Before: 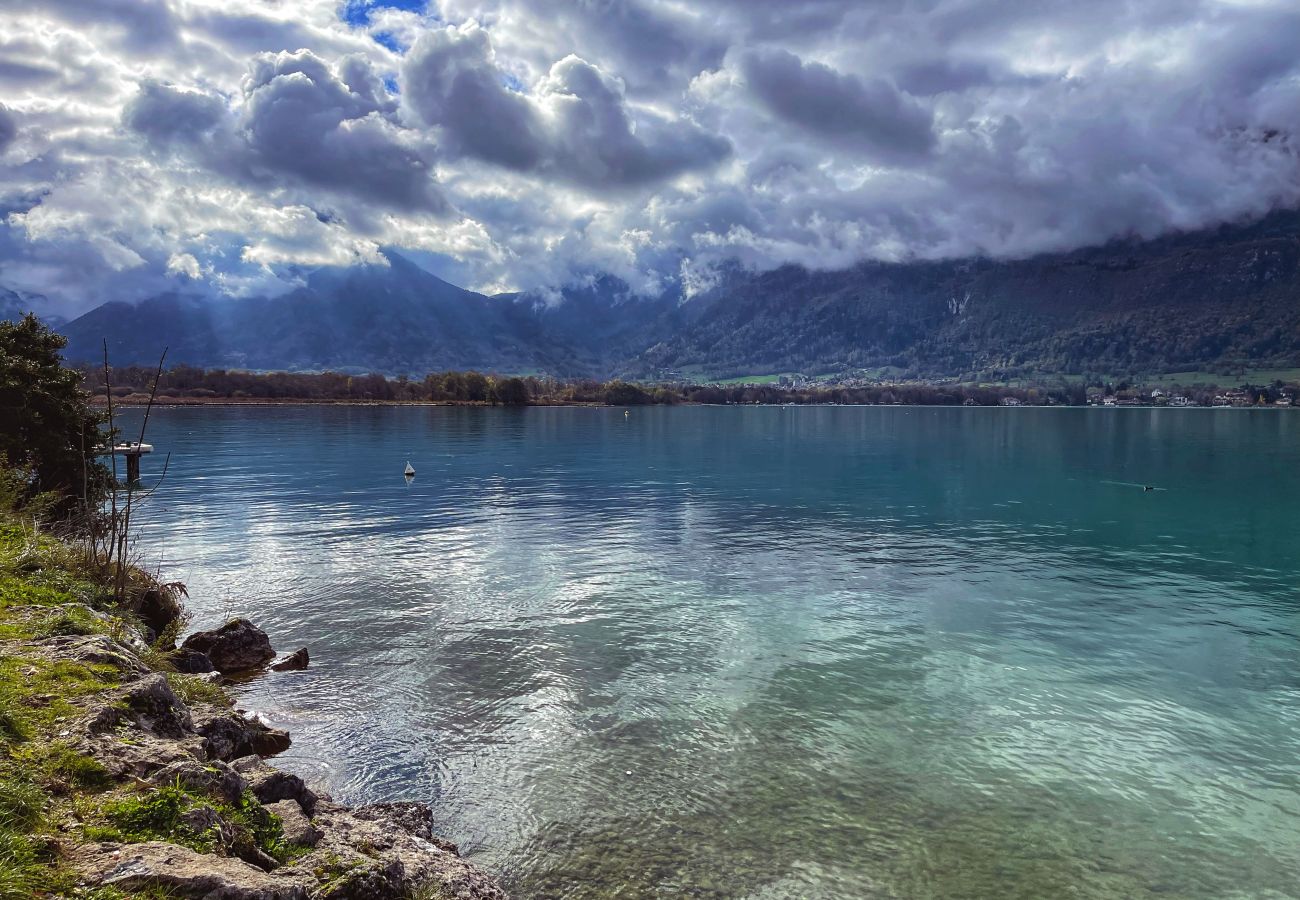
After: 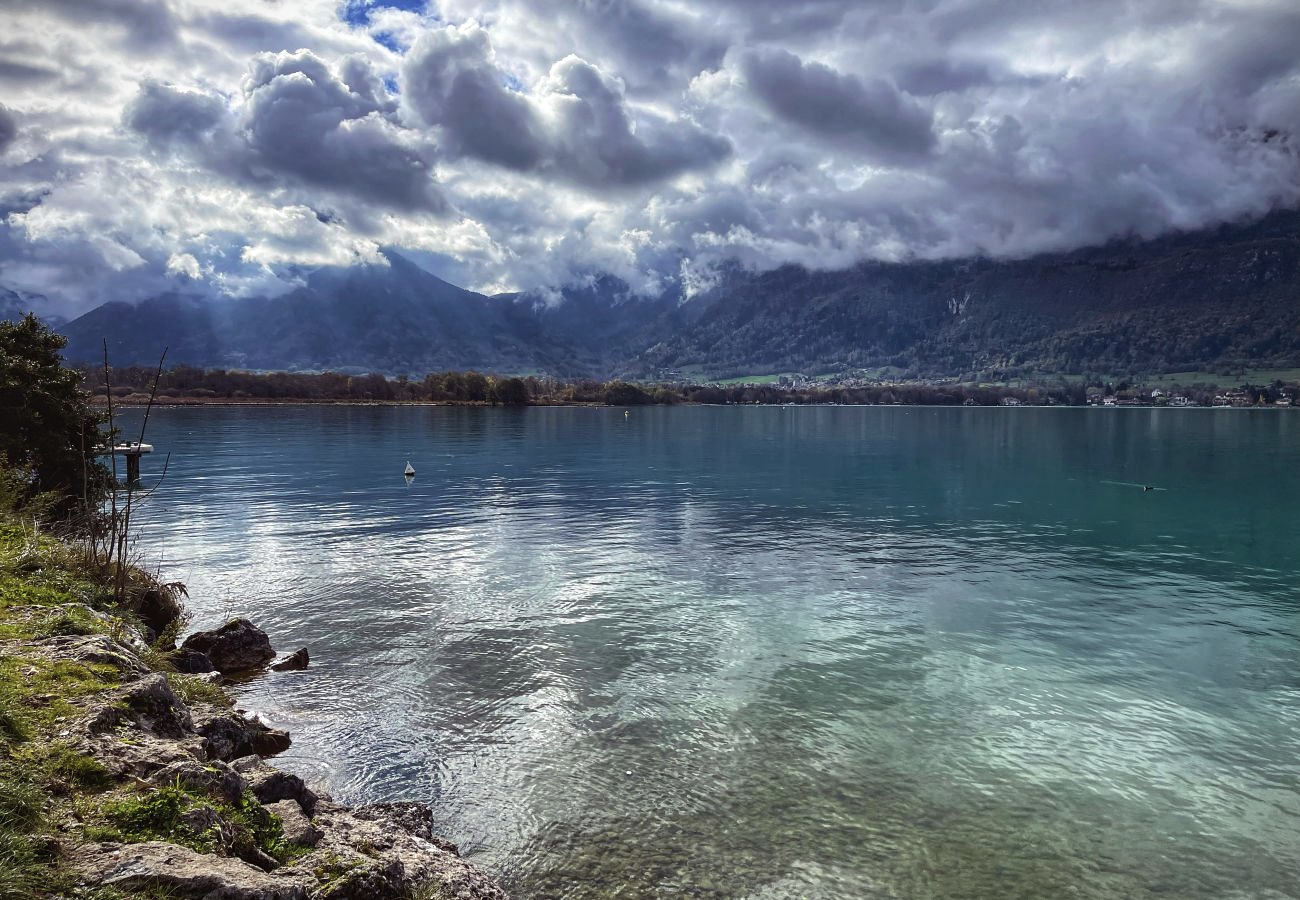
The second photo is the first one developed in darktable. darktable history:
shadows and highlights: shadows 0, highlights 40
vignetting: fall-off start 100%, brightness -0.406, saturation -0.3, width/height ratio 1.324, dithering 8-bit output, unbound false
contrast brightness saturation: contrast 0.11, saturation -0.17
